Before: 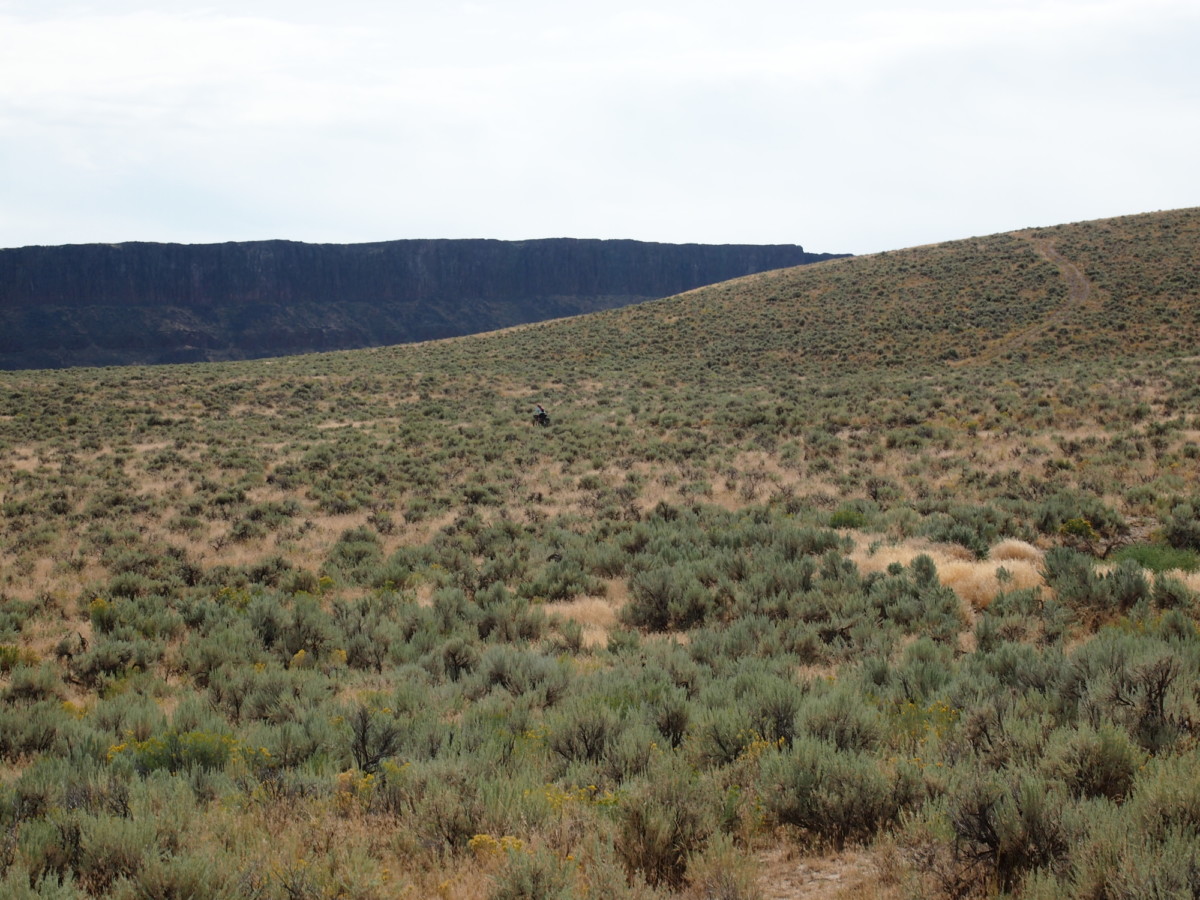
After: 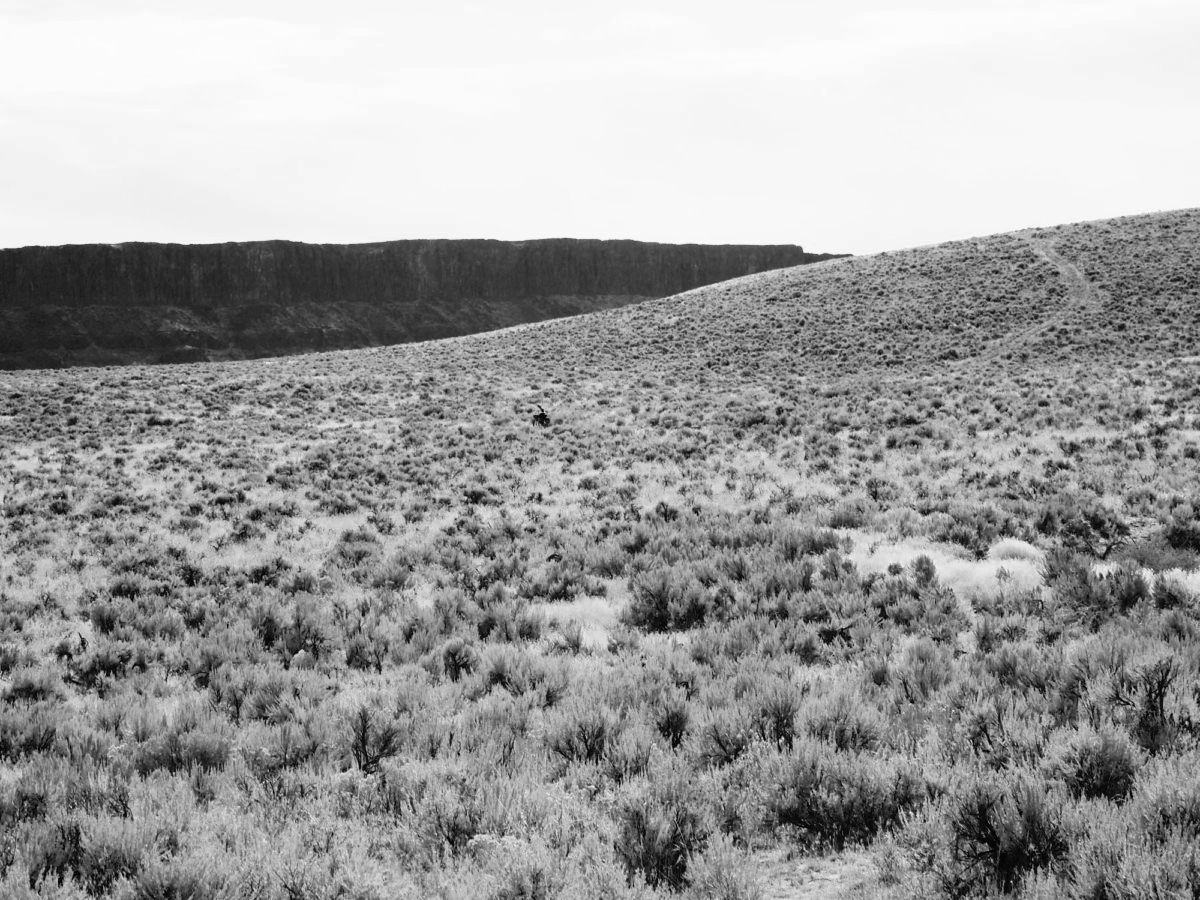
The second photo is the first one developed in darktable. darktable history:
color balance rgb: shadows lift › chroma 1%, shadows lift › hue 113°, highlights gain › chroma 0.2%, highlights gain › hue 333°, perceptual saturation grading › global saturation 20%, perceptual saturation grading › highlights -50%, perceptual saturation grading › shadows 25%, contrast -10%
color zones: curves: ch0 [(0, 0.5) (0.125, 0.4) (0.25, 0.5) (0.375, 0.4) (0.5, 0.4) (0.625, 0.35) (0.75, 0.35) (0.875, 0.5)]; ch1 [(0, 0.35) (0.125, 0.45) (0.25, 0.35) (0.375, 0.35) (0.5, 0.35) (0.625, 0.35) (0.75, 0.45) (0.875, 0.35)]; ch2 [(0, 0.6) (0.125, 0.5) (0.25, 0.5) (0.375, 0.6) (0.5, 0.6) (0.625, 0.5) (0.75, 0.5) (0.875, 0.5)]
monochrome: on, module defaults
rgb curve: curves: ch0 [(0, 0) (0.21, 0.15) (0.24, 0.21) (0.5, 0.75) (0.75, 0.96) (0.89, 0.99) (1, 1)]; ch1 [(0, 0.02) (0.21, 0.13) (0.25, 0.2) (0.5, 0.67) (0.75, 0.9) (0.89, 0.97) (1, 1)]; ch2 [(0, 0.02) (0.21, 0.13) (0.25, 0.2) (0.5, 0.67) (0.75, 0.9) (0.89, 0.97) (1, 1)], compensate middle gray true | blend: blend mode normal, opacity 90%; mask: uniform (no mask)
